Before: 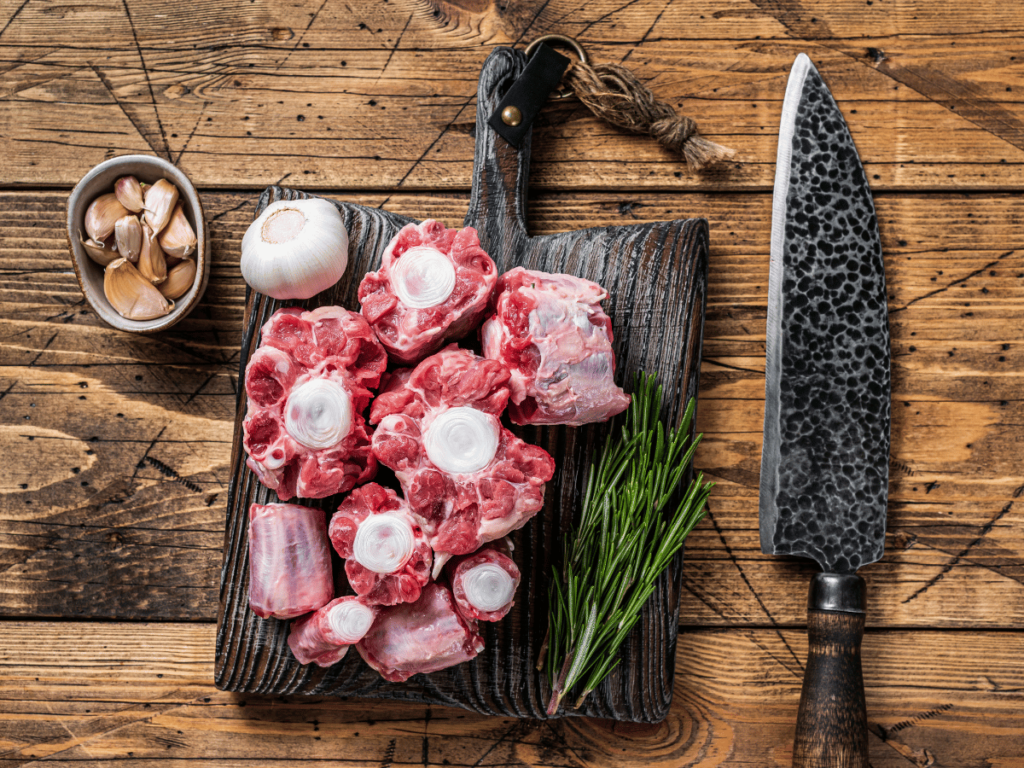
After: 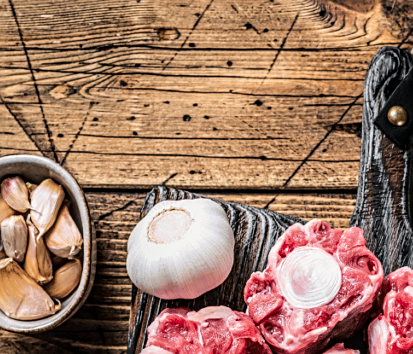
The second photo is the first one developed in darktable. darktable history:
tone curve: curves: ch0 [(0, 0) (0.105, 0.068) (0.181, 0.14) (0.28, 0.259) (0.384, 0.404) (0.485, 0.531) (0.638, 0.681) (0.87, 0.883) (1, 0.977)]; ch1 [(0, 0) (0.161, 0.092) (0.35, 0.33) (0.379, 0.401) (0.456, 0.469) (0.501, 0.499) (0.516, 0.524) (0.562, 0.569) (0.635, 0.646) (1, 1)]; ch2 [(0, 0) (0.371, 0.362) (0.437, 0.437) (0.5, 0.5) (0.53, 0.524) (0.56, 0.561) (0.622, 0.606) (1, 1)], color space Lab, linked channels, preserve colors none
sharpen: on, module defaults
local contrast: detail 130%
crop and rotate: left 11.214%, top 0.085%, right 48.403%, bottom 53.694%
